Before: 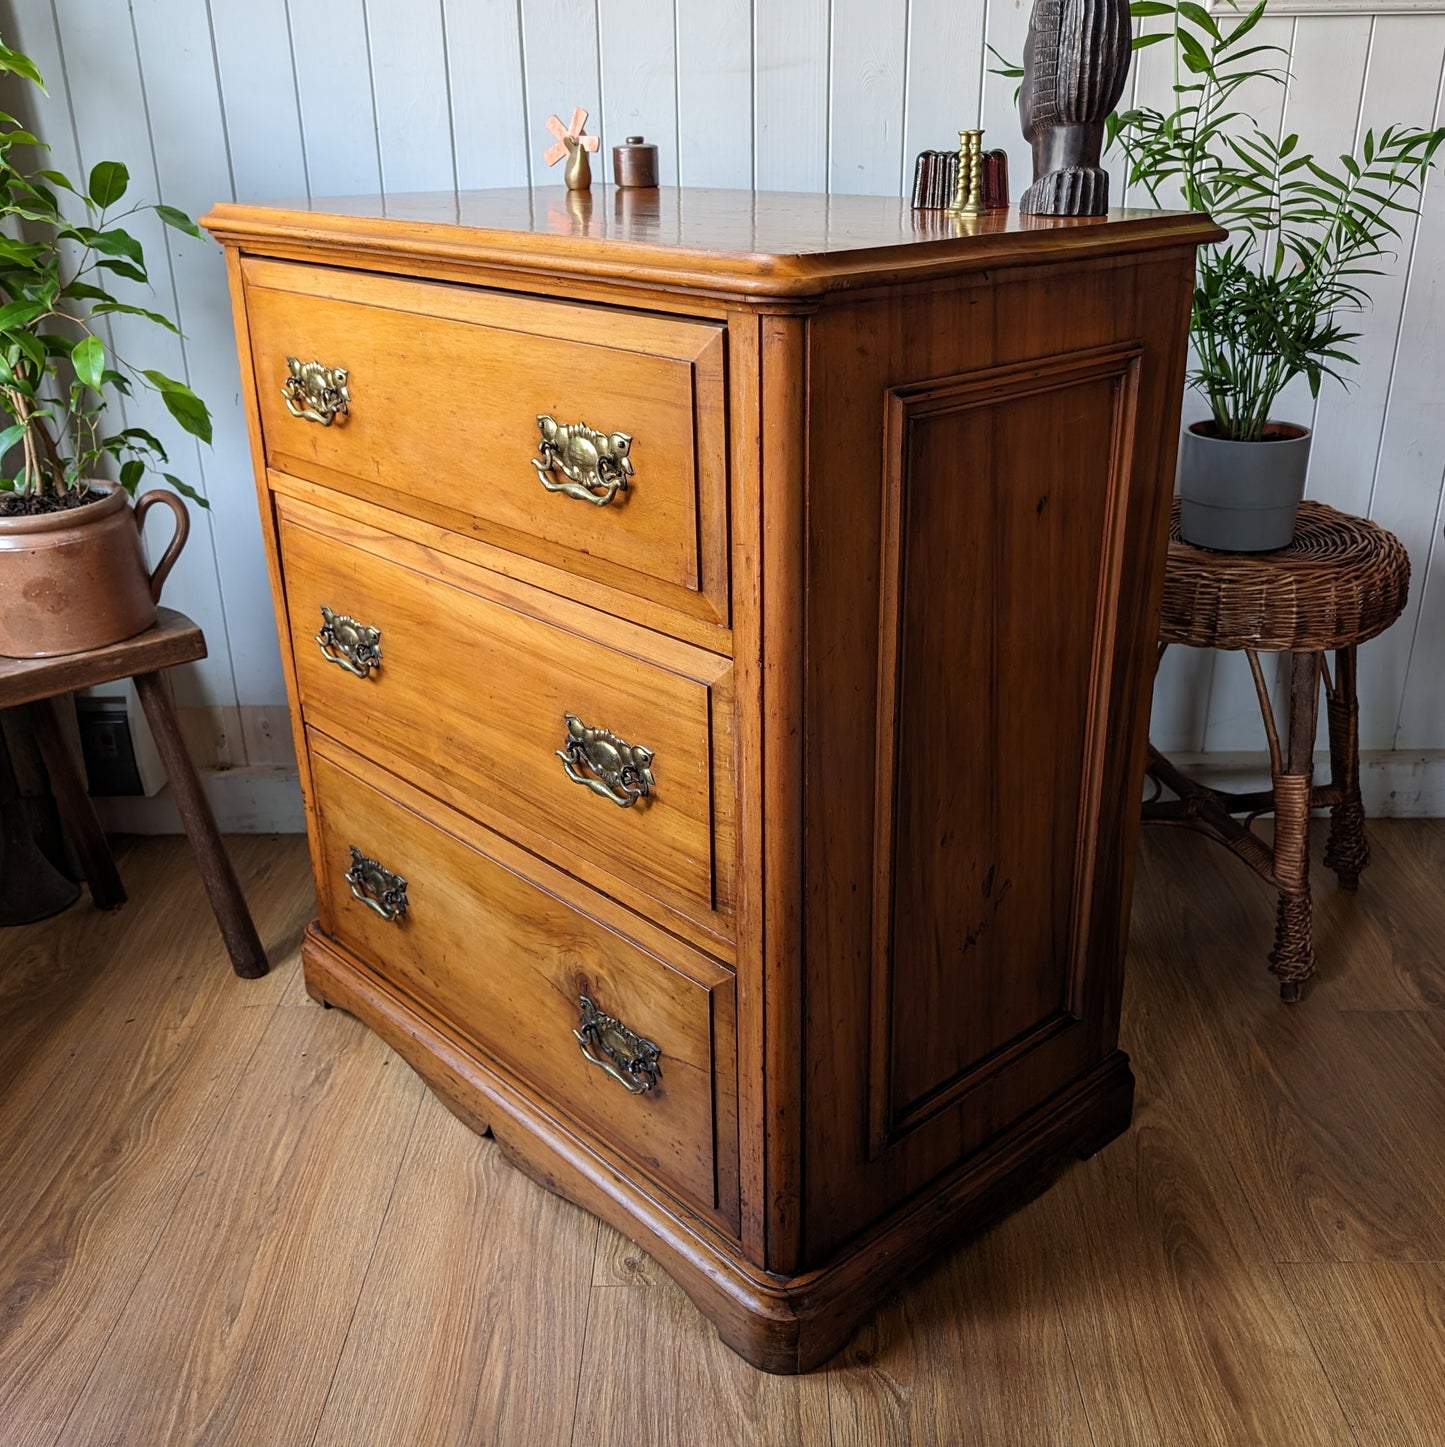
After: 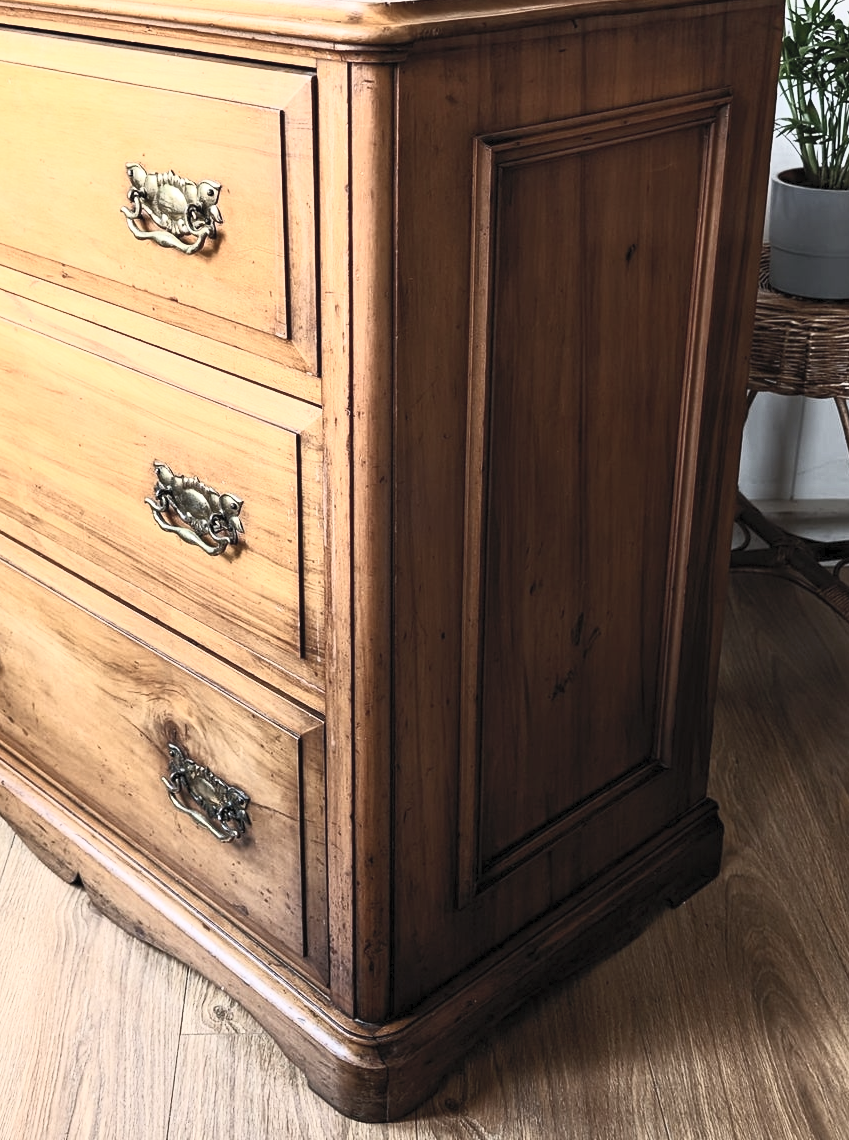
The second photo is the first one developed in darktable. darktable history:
contrast brightness saturation: contrast 0.573, brightness 0.578, saturation -0.344
crop and rotate: left 28.498%, top 17.459%, right 12.742%, bottom 3.707%
